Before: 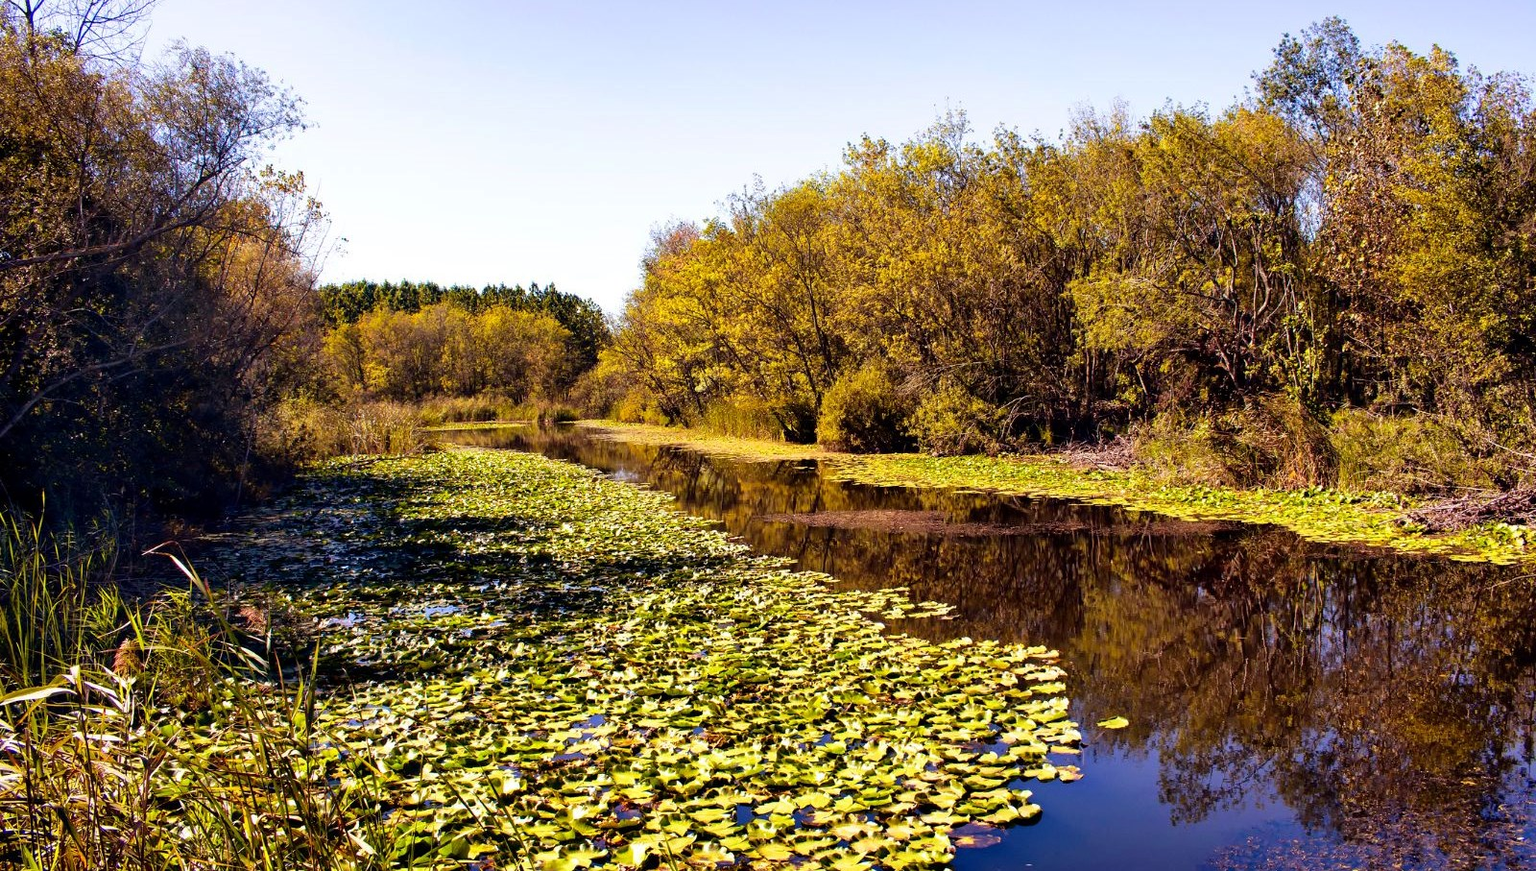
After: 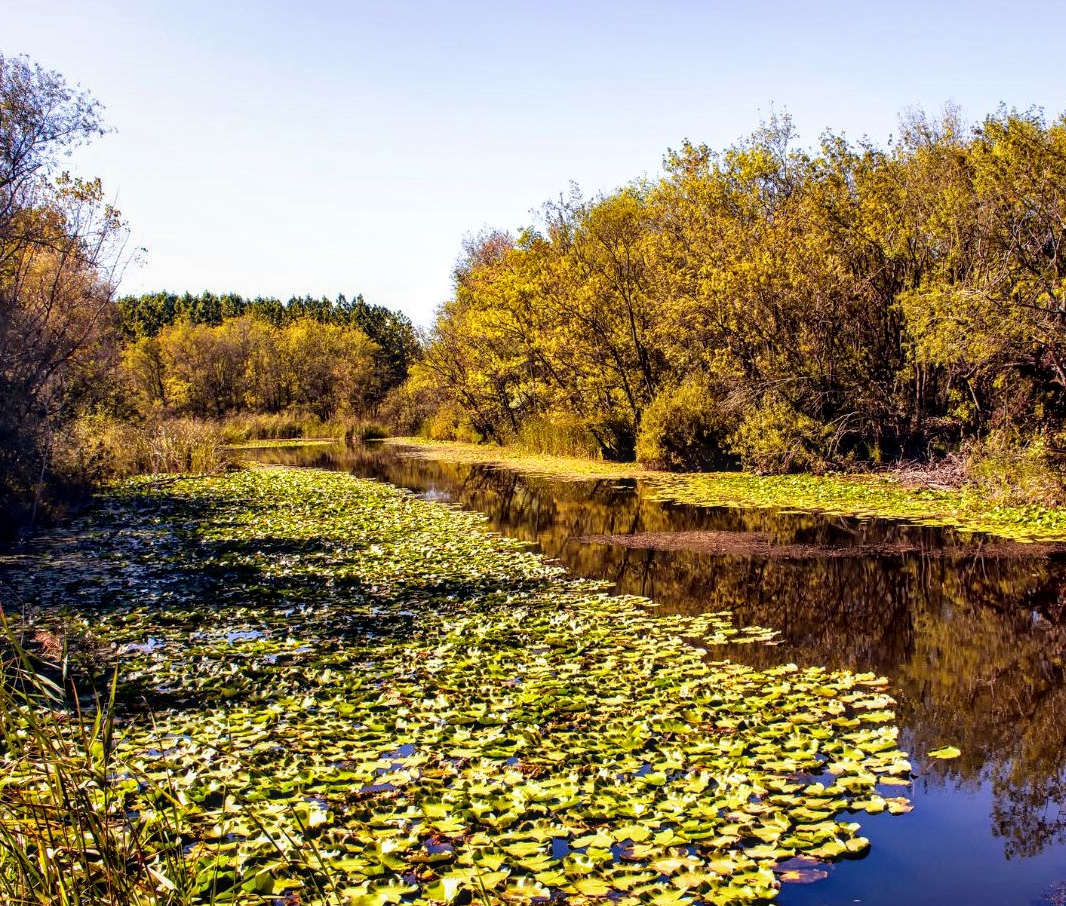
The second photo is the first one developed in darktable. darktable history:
crop and rotate: left 13.537%, right 19.796%
local contrast: on, module defaults
